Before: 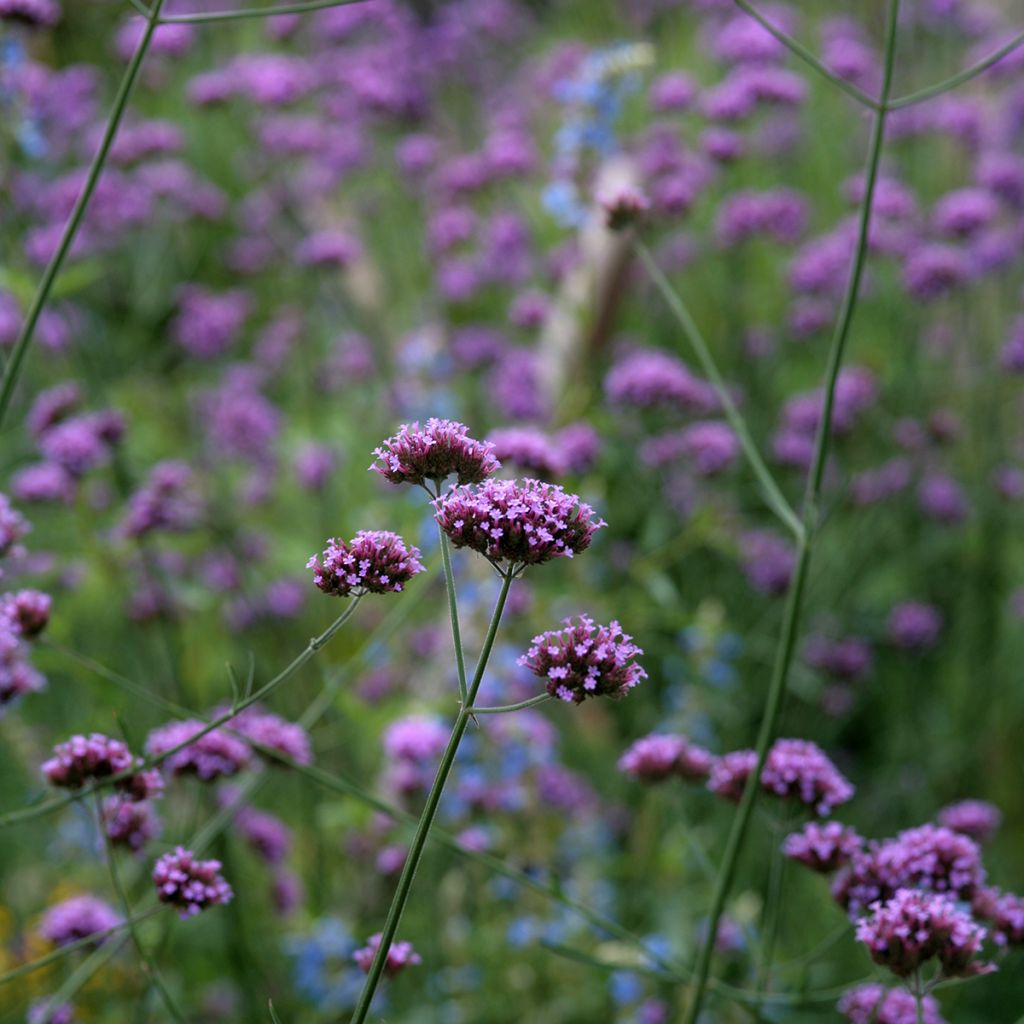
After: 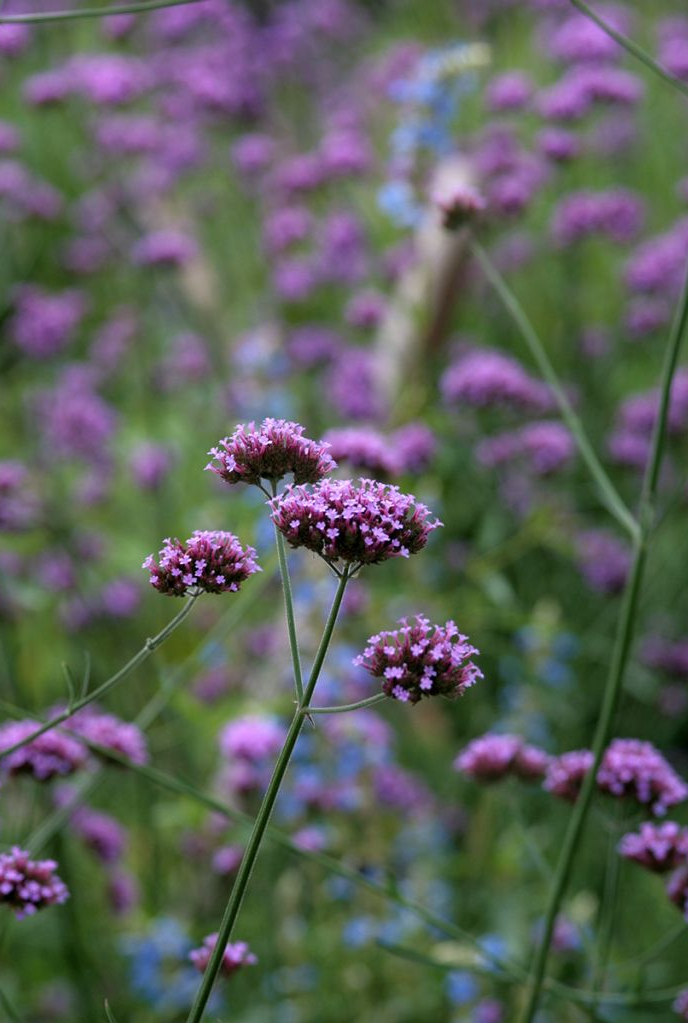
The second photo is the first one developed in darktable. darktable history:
crop and rotate: left 16.039%, right 16.706%
